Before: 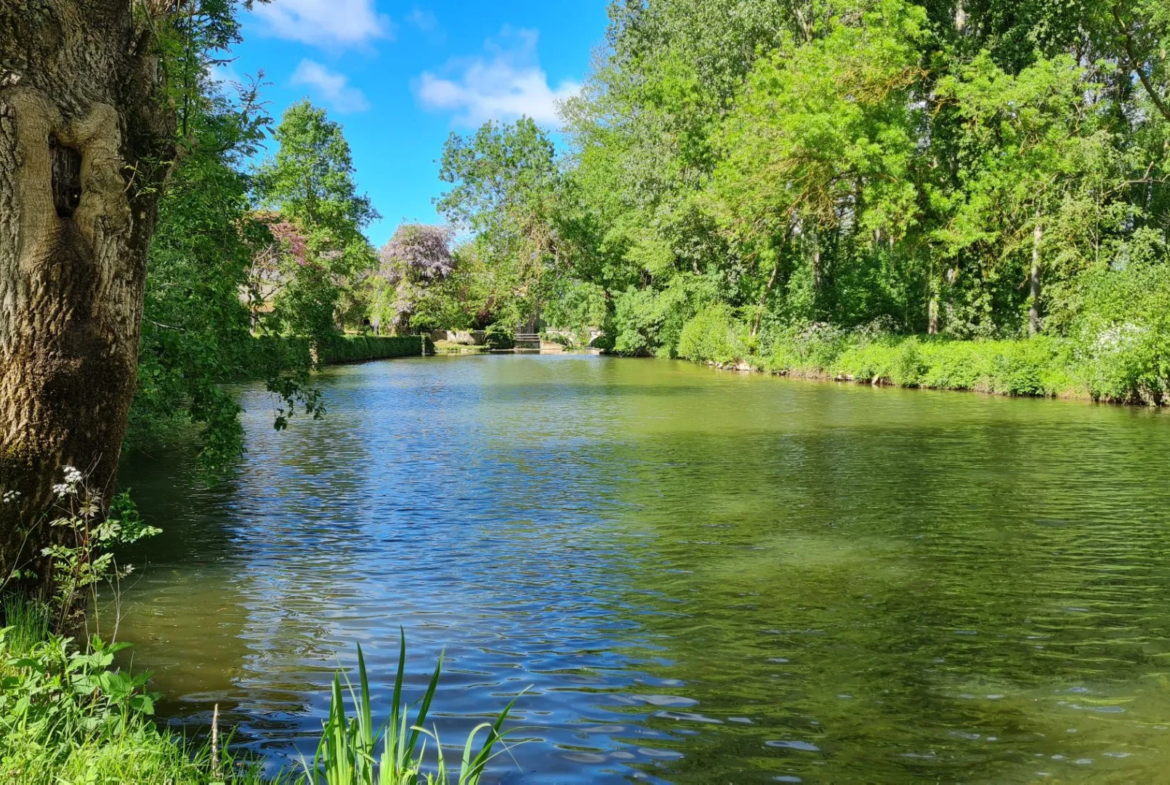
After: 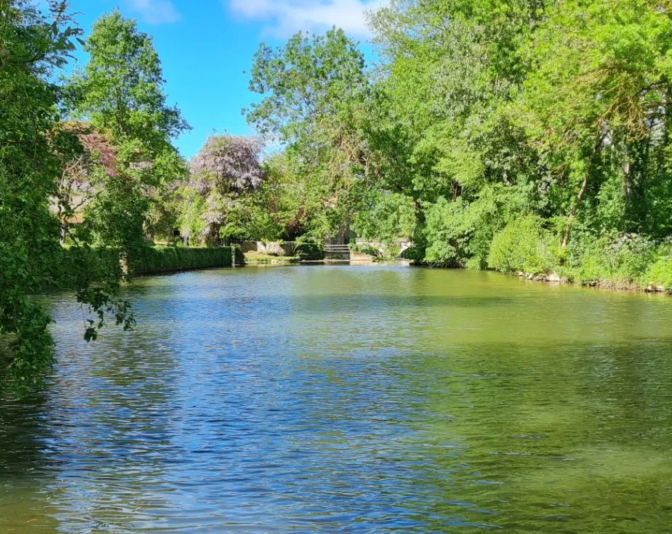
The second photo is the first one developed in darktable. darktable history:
crop: left 16.245%, top 11.445%, right 26.273%, bottom 20.453%
